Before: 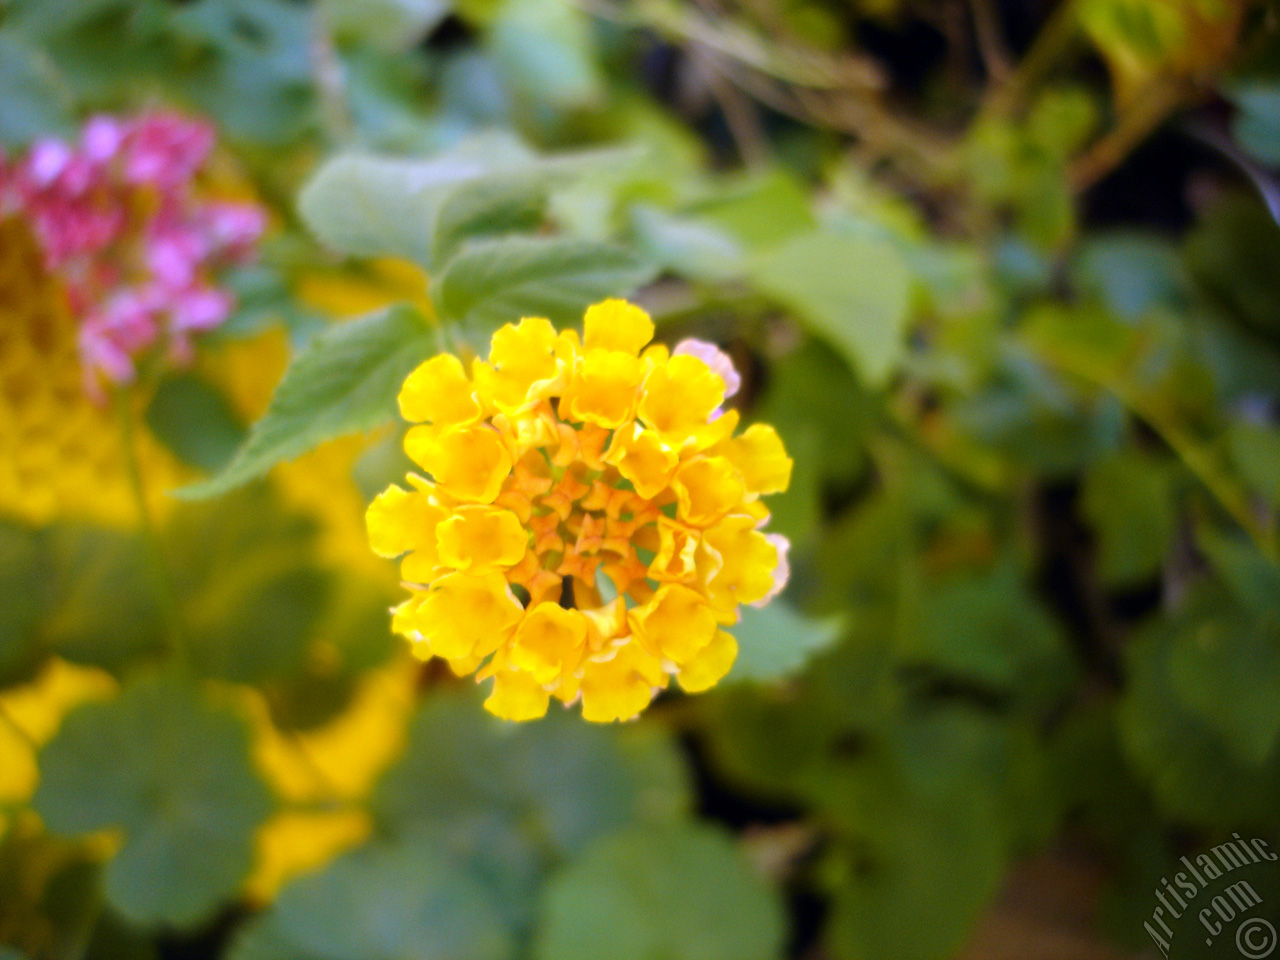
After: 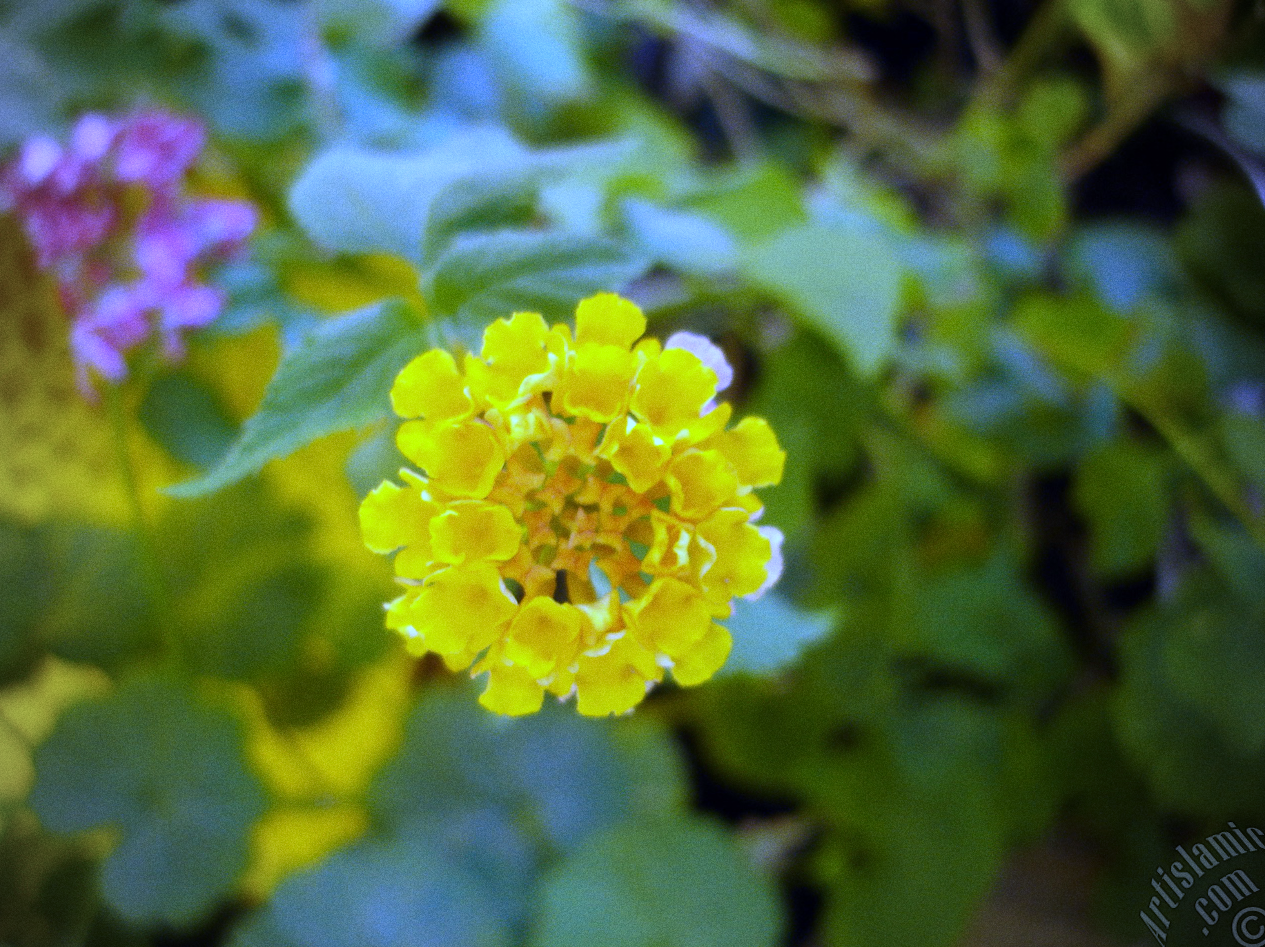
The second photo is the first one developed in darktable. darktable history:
vignetting: fall-off radius 60.92%
grain: coarseness 0.09 ISO
white balance: red 0.766, blue 1.537
rotate and perspective: rotation -0.45°, automatic cropping original format, crop left 0.008, crop right 0.992, crop top 0.012, crop bottom 0.988
